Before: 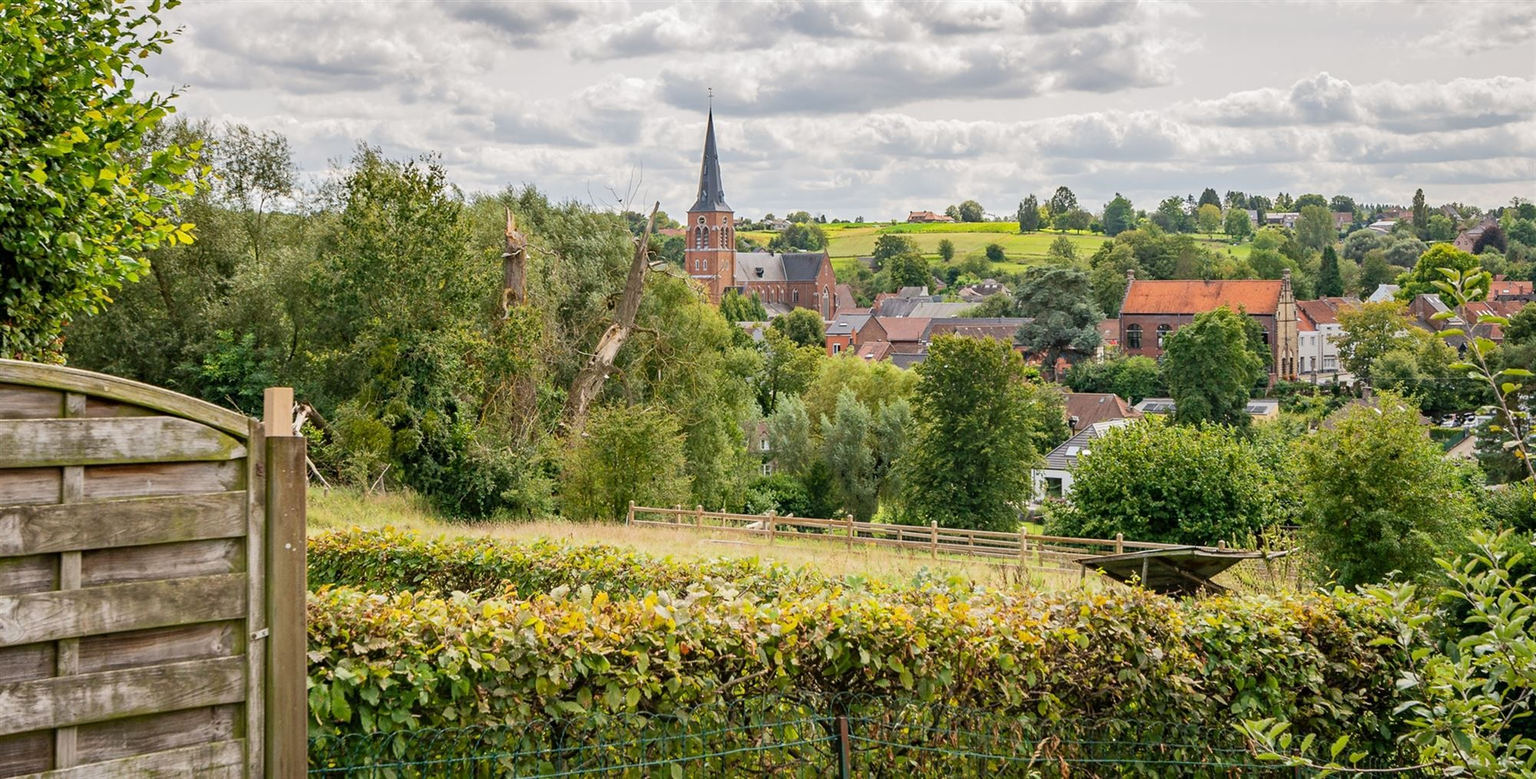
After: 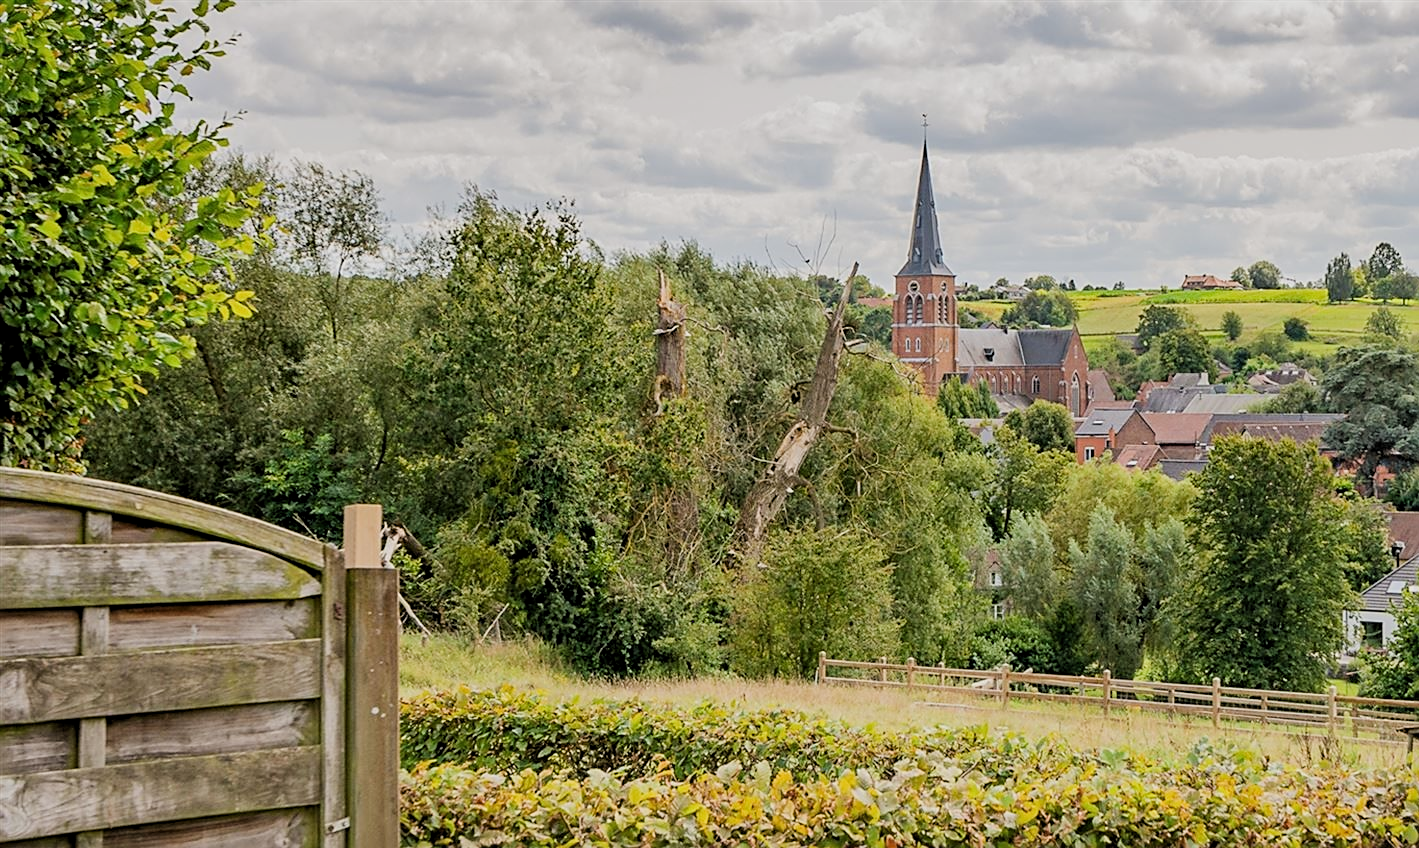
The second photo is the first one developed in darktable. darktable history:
filmic rgb: black relative exposure -8 EV, white relative exposure 3.8 EV, hardness 4.39
crop: right 29.016%, bottom 16.295%
levels: levels [0.016, 0.5, 0.996]
sharpen: on, module defaults
